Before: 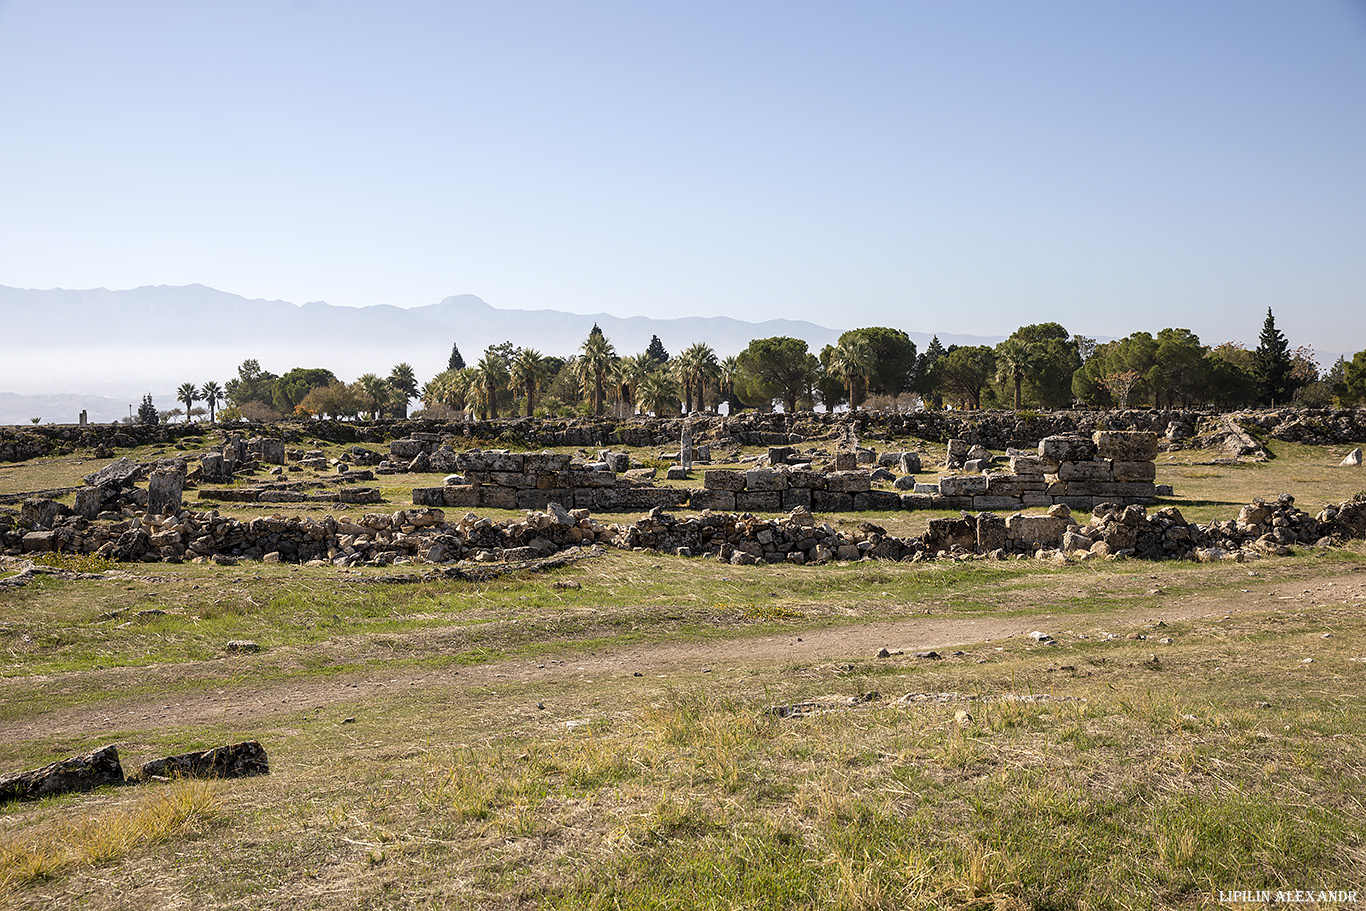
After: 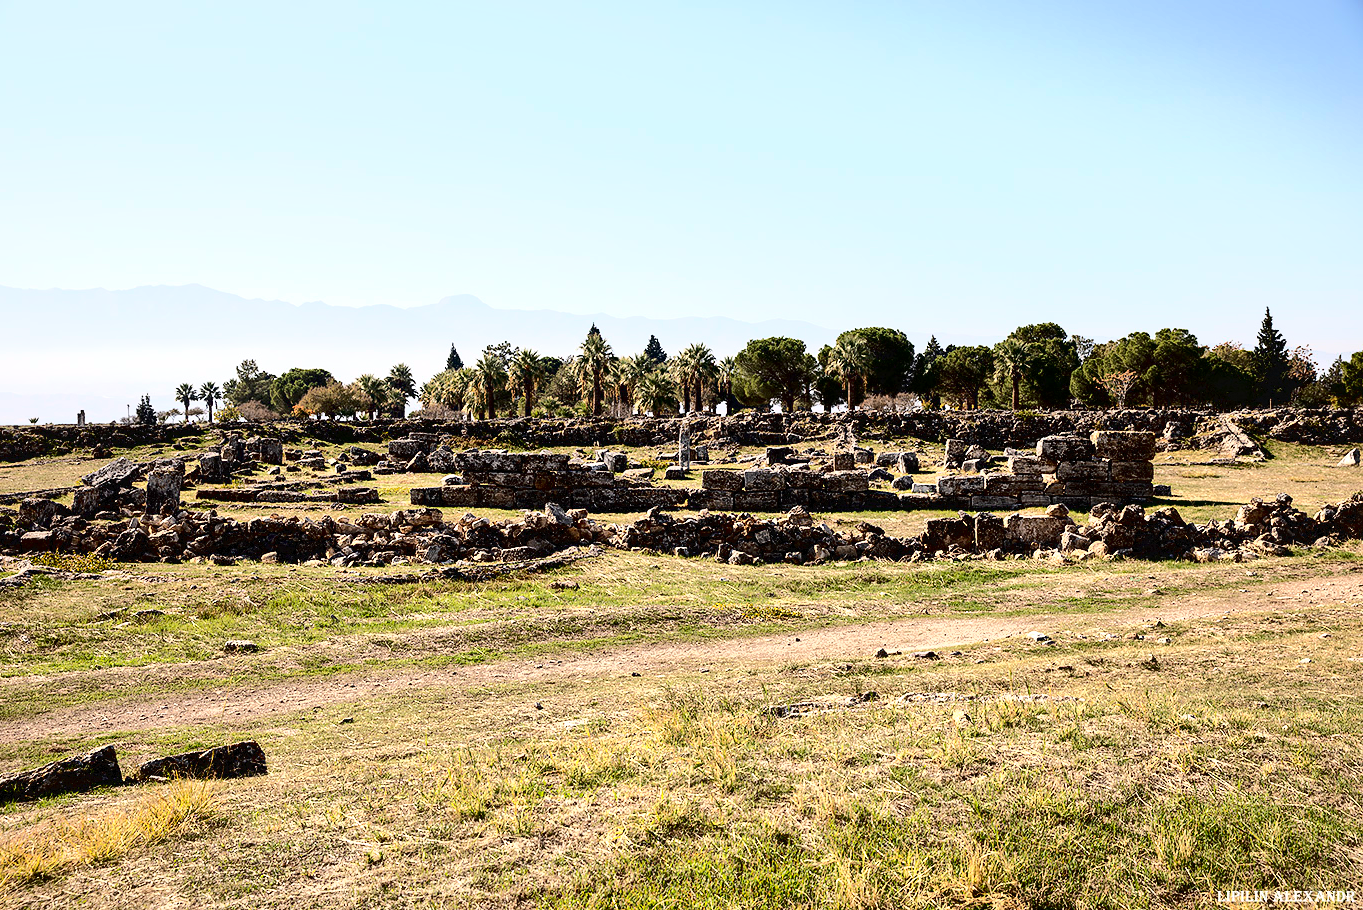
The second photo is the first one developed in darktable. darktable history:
local contrast: mode bilateral grid, contrast 19, coarseness 51, detail 150%, midtone range 0.2
color calibration: illuminant same as pipeline (D50), adaptation none (bypass), x 0.331, y 0.335, temperature 5019.82 K
contrast brightness saturation: contrast 0.074, brightness 0.075, saturation 0.183
tone curve: curves: ch0 [(0, 0) (0.003, 0.043) (0.011, 0.043) (0.025, 0.035) (0.044, 0.042) (0.069, 0.035) (0.1, 0.03) (0.136, 0.017) (0.177, 0.03) (0.224, 0.06) (0.277, 0.118) (0.335, 0.189) (0.399, 0.297) (0.468, 0.483) (0.543, 0.631) (0.623, 0.746) (0.709, 0.823) (0.801, 0.944) (0.898, 0.966) (1, 1)], color space Lab, independent channels, preserve colors none
crop and rotate: left 0.148%, bottom 0.01%
